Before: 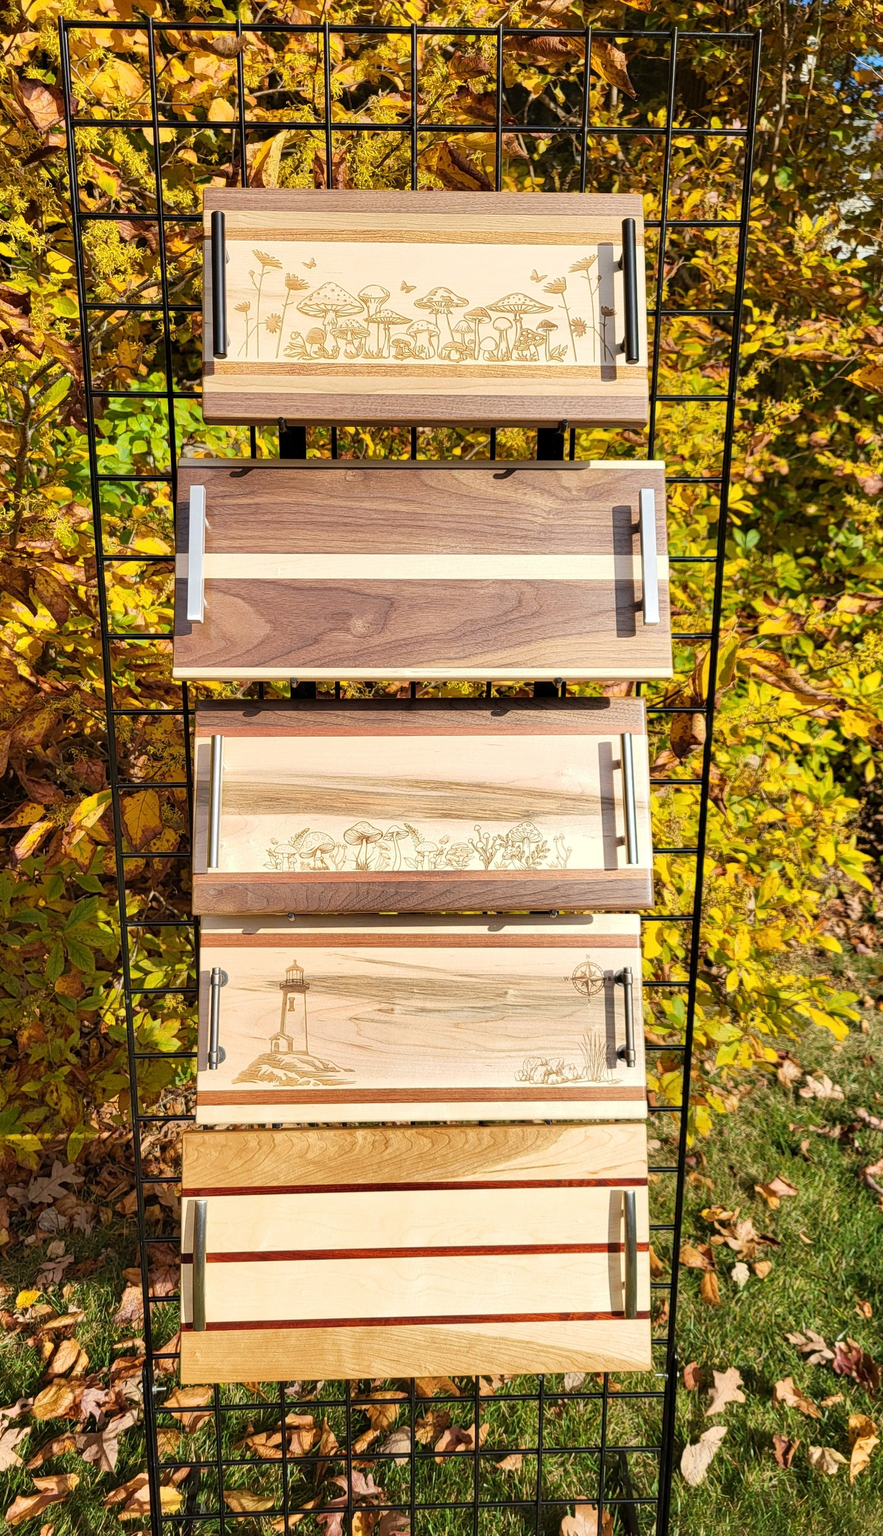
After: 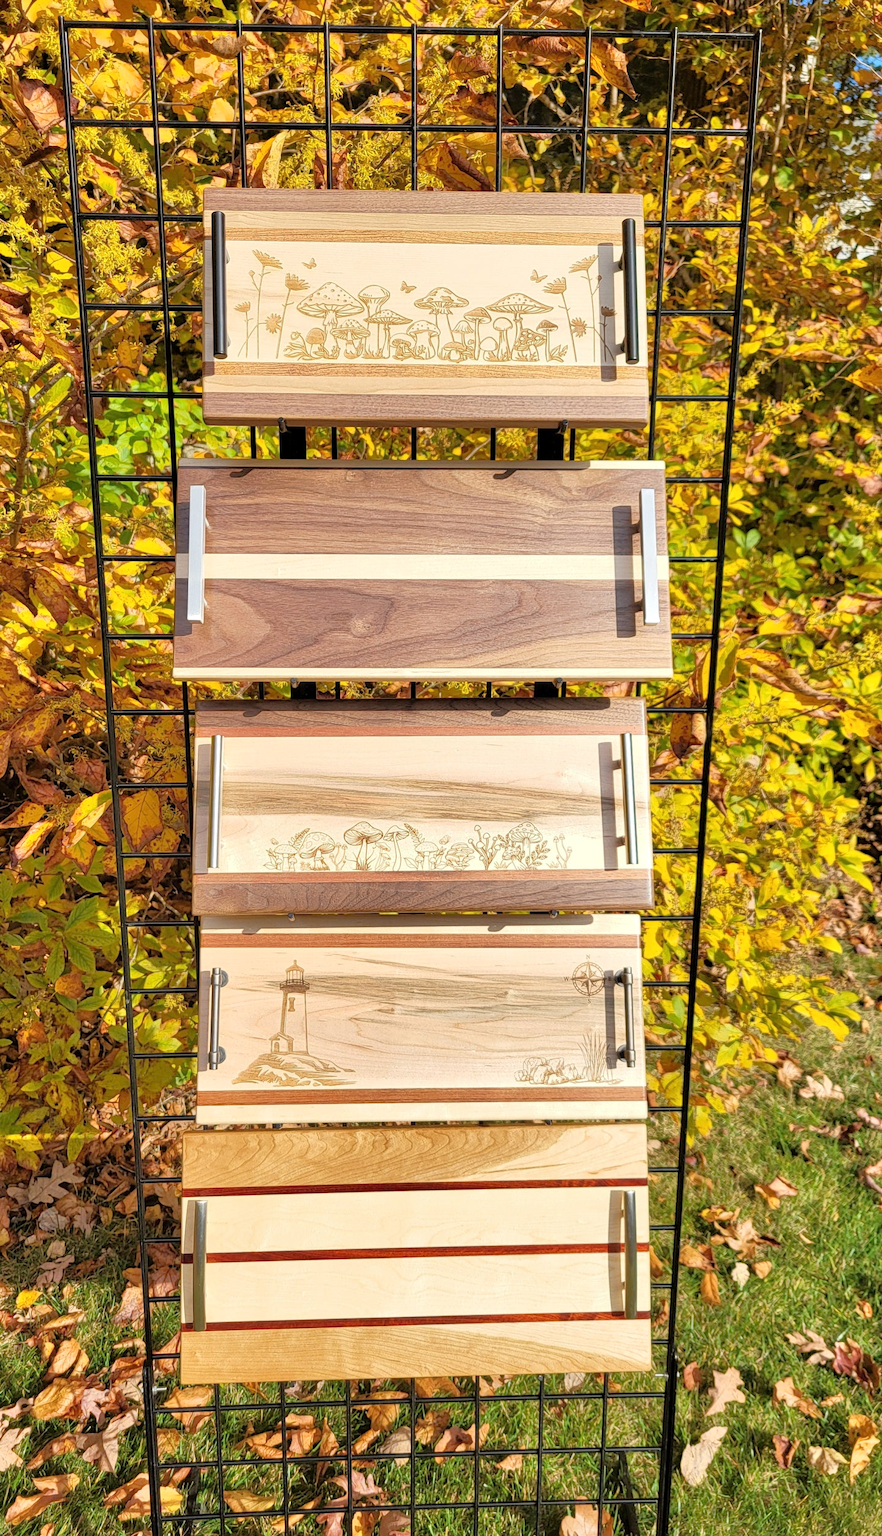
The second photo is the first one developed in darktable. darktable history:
tone equalizer: -7 EV 0.148 EV, -6 EV 0.585 EV, -5 EV 1.12 EV, -4 EV 1.32 EV, -3 EV 1.18 EV, -2 EV 0.6 EV, -1 EV 0.149 EV
